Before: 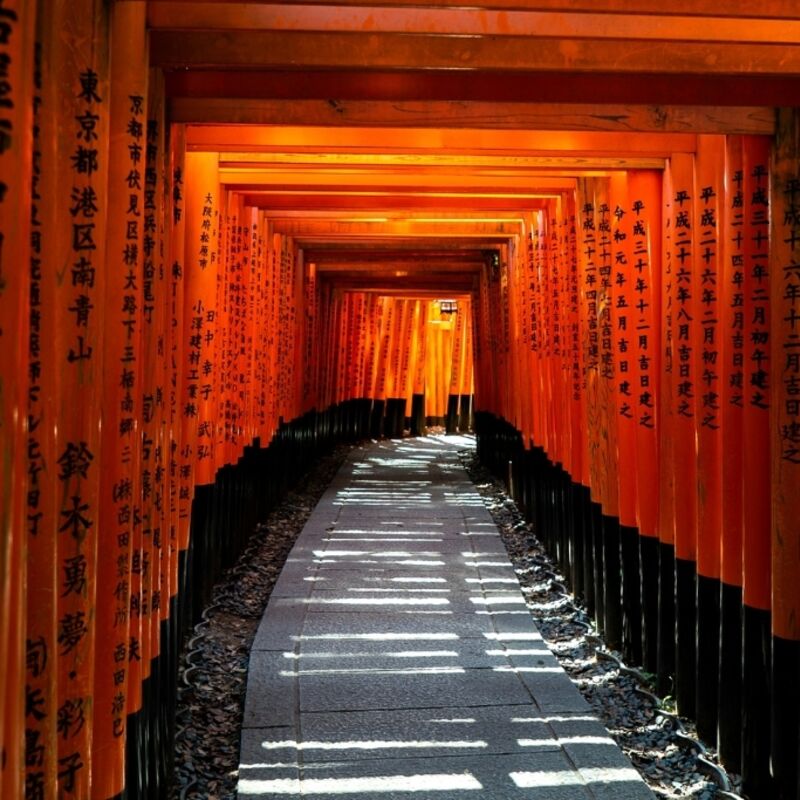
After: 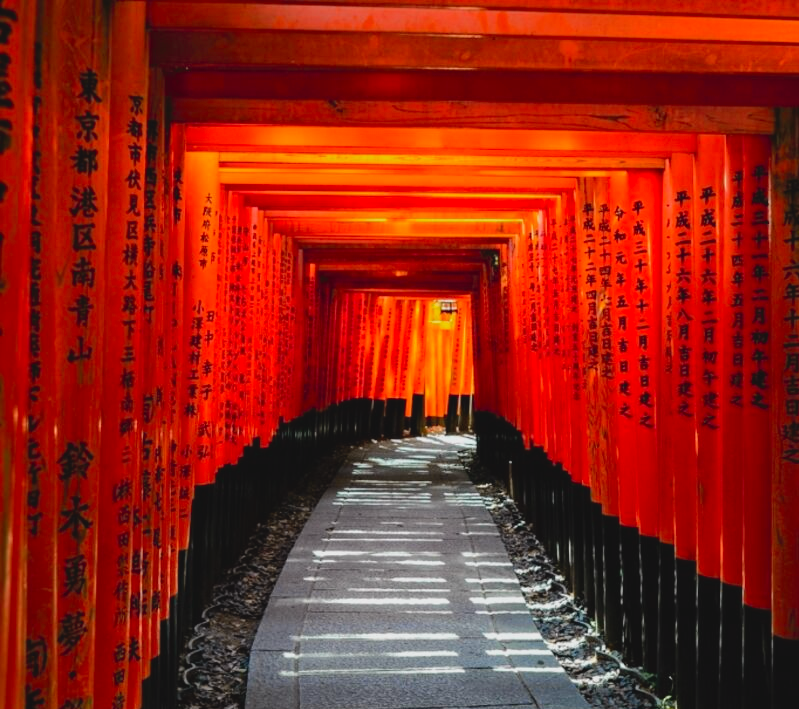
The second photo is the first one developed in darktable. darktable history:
exposure: compensate exposure bias true, compensate highlight preservation false
contrast brightness saturation: contrast -0.102, brightness 0.047, saturation 0.079
crop and rotate: top 0%, bottom 11.356%
tone curve: curves: ch0 [(0, 0.021) (0.049, 0.044) (0.157, 0.131) (0.365, 0.359) (0.499, 0.517) (0.675, 0.667) (0.856, 0.83) (1, 0.969)]; ch1 [(0, 0) (0.302, 0.309) (0.433, 0.443) (0.472, 0.47) (0.502, 0.503) (0.527, 0.516) (0.564, 0.557) (0.614, 0.645) (0.677, 0.722) (0.859, 0.889) (1, 1)]; ch2 [(0, 0) (0.33, 0.301) (0.447, 0.44) (0.487, 0.496) (0.502, 0.501) (0.535, 0.537) (0.565, 0.558) (0.608, 0.624) (1, 1)], color space Lab, independent channels, preserve colors none
